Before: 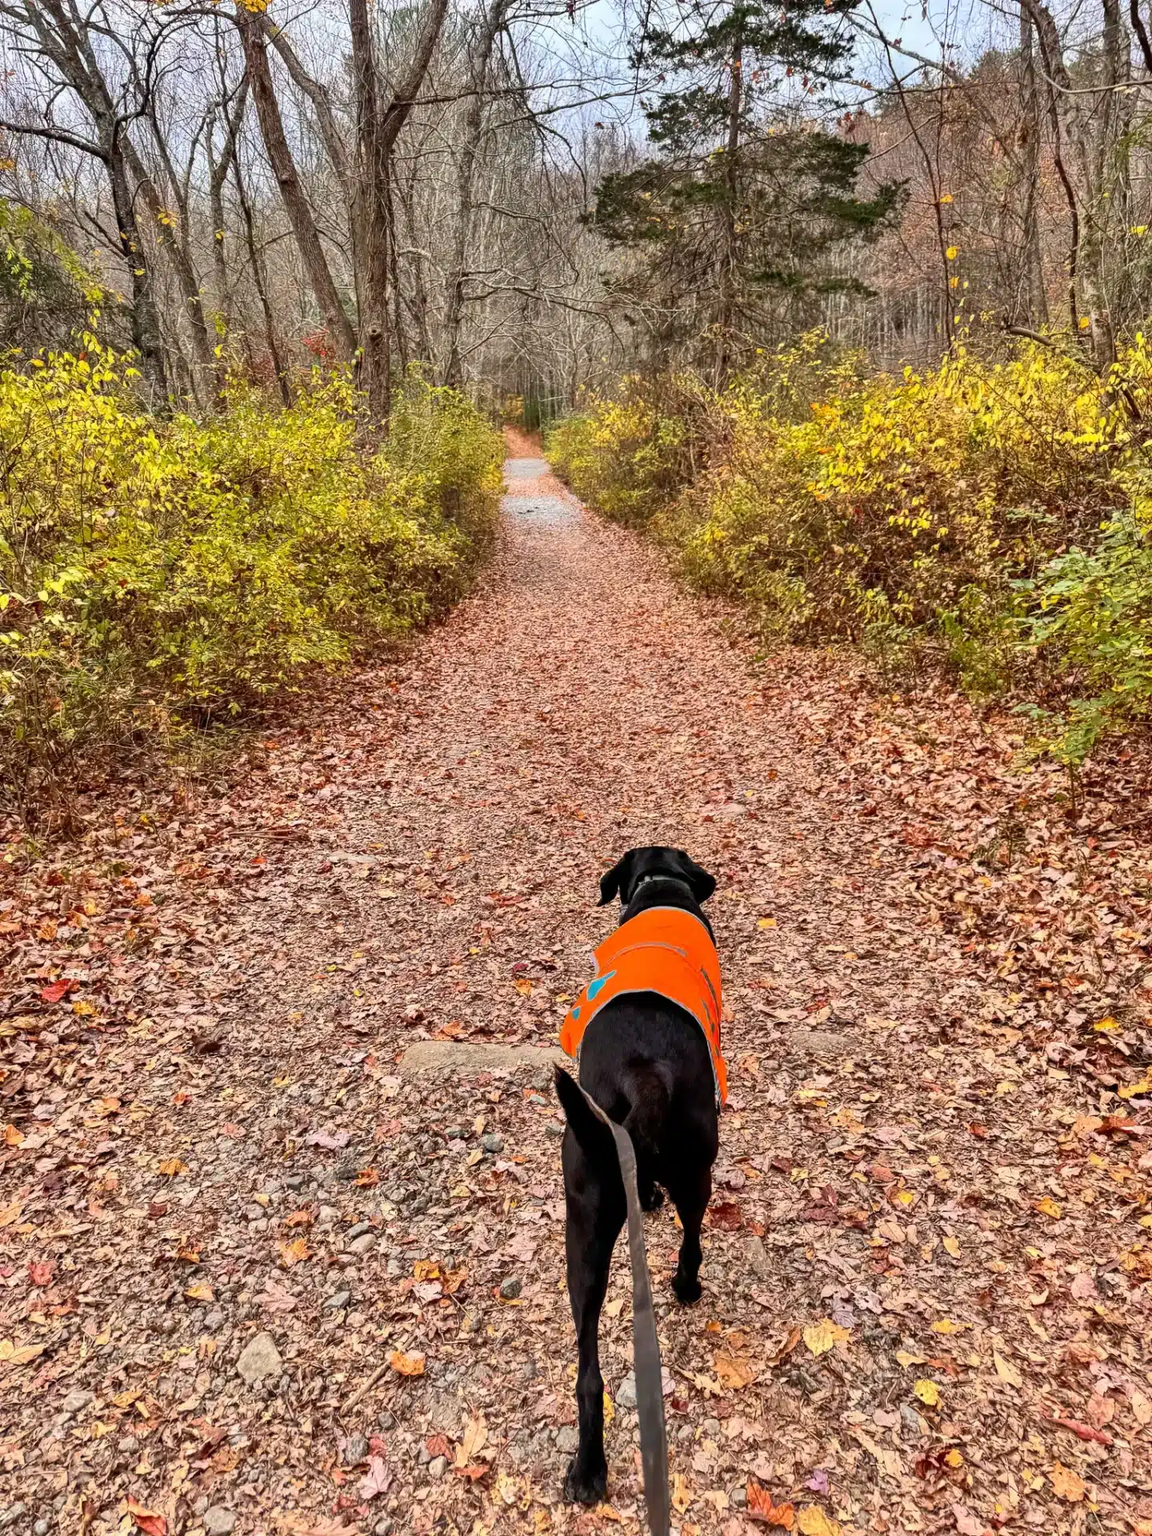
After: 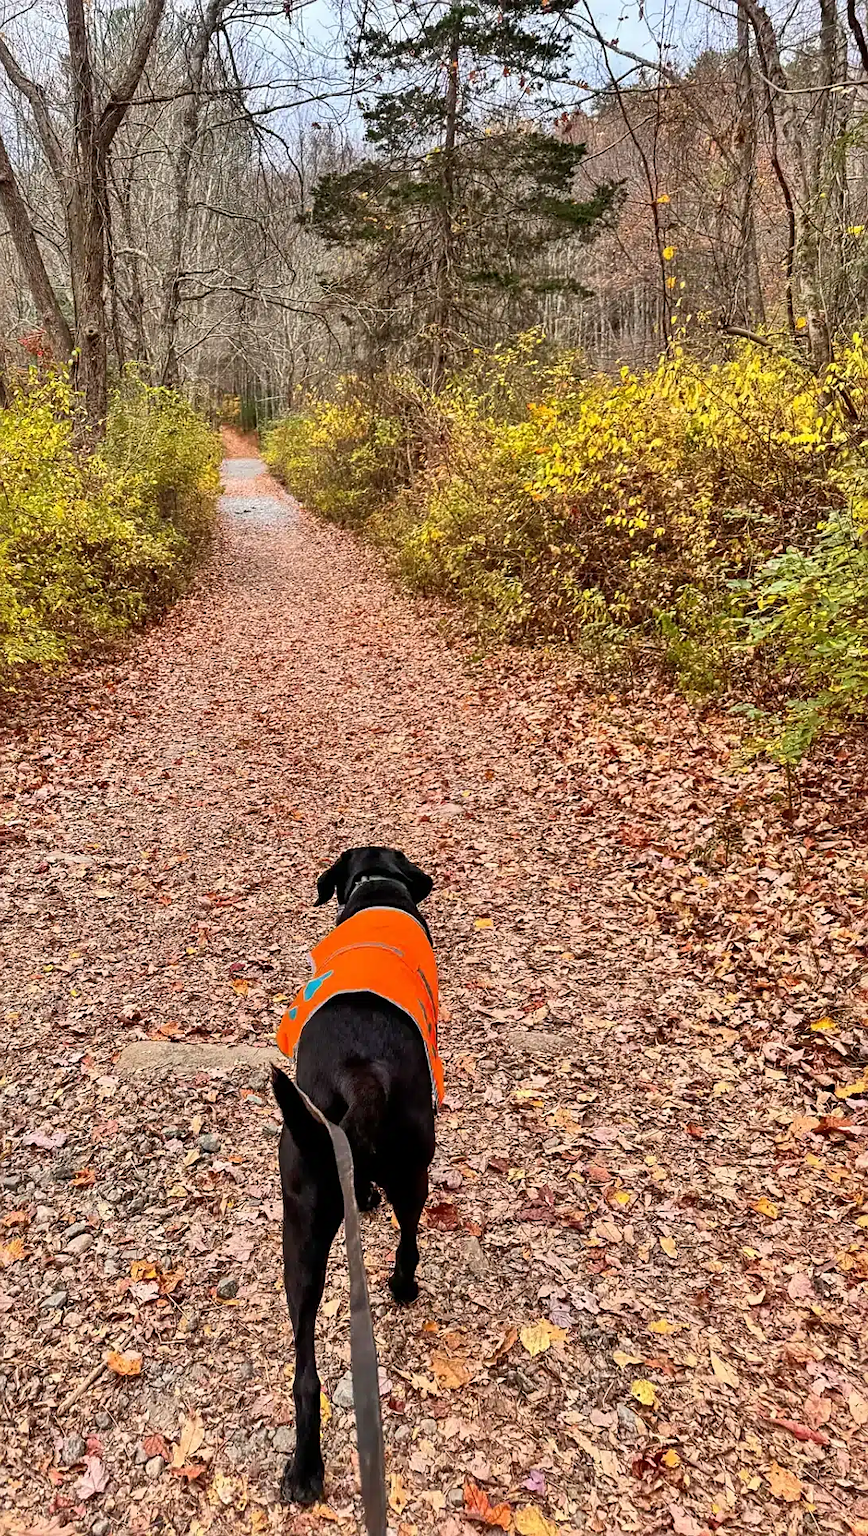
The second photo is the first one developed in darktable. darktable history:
sharpen: radius 1.864, amount 0.398, threshold 1.271
crop and rotate: left 24.6%
